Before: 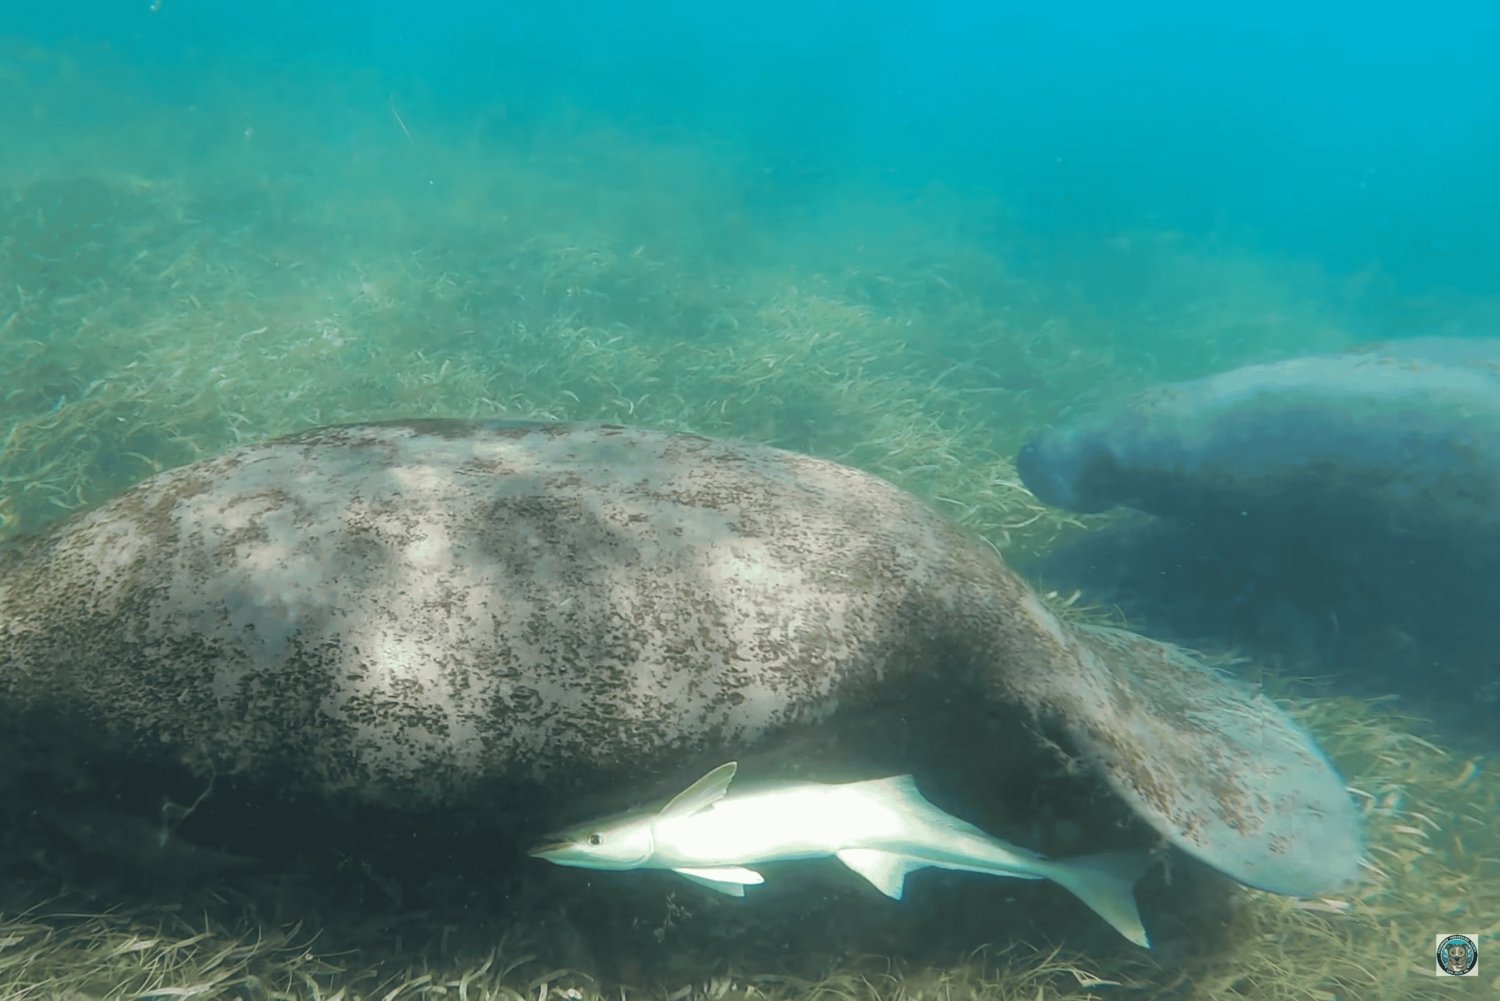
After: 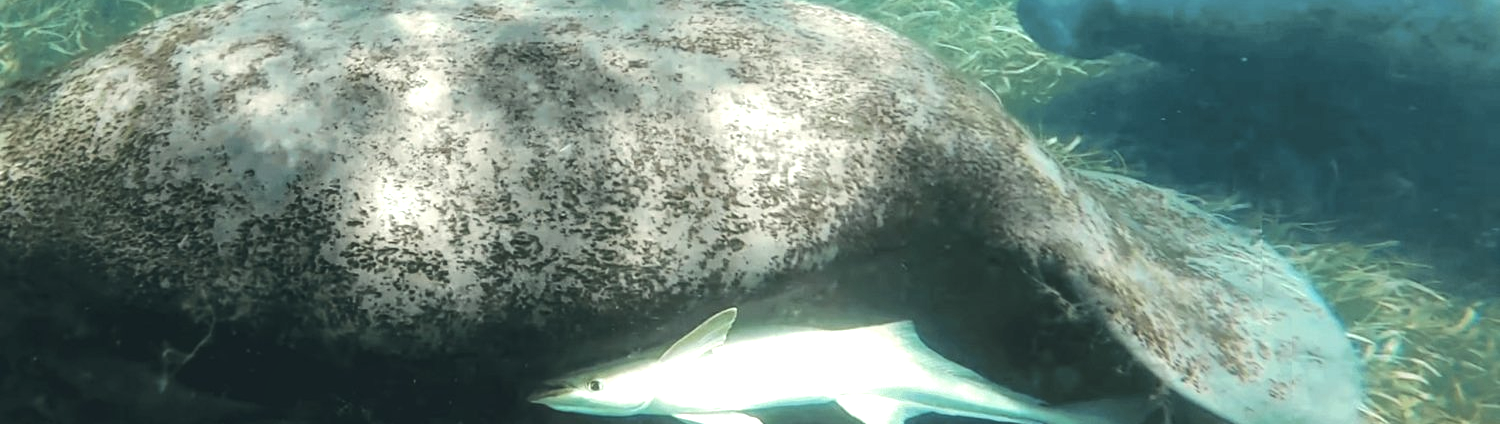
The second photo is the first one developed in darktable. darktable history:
crop: top 45.404%, bottom 12.142%
local contrast: on, module defaults
tone equalizer: -8 EV -0.785 EV, -7 EV -0.711 EV, -6 EV -0.577 EV, -5 EV -0.421 EV, -3 EV 0.405 EV, -2 EV 0.6 EV, -1 EV 0.685 EV, +0 EV 0.746 EV, edges refinement/feathering 500, mask exposure compensation -1.57 EV, preserve details no
